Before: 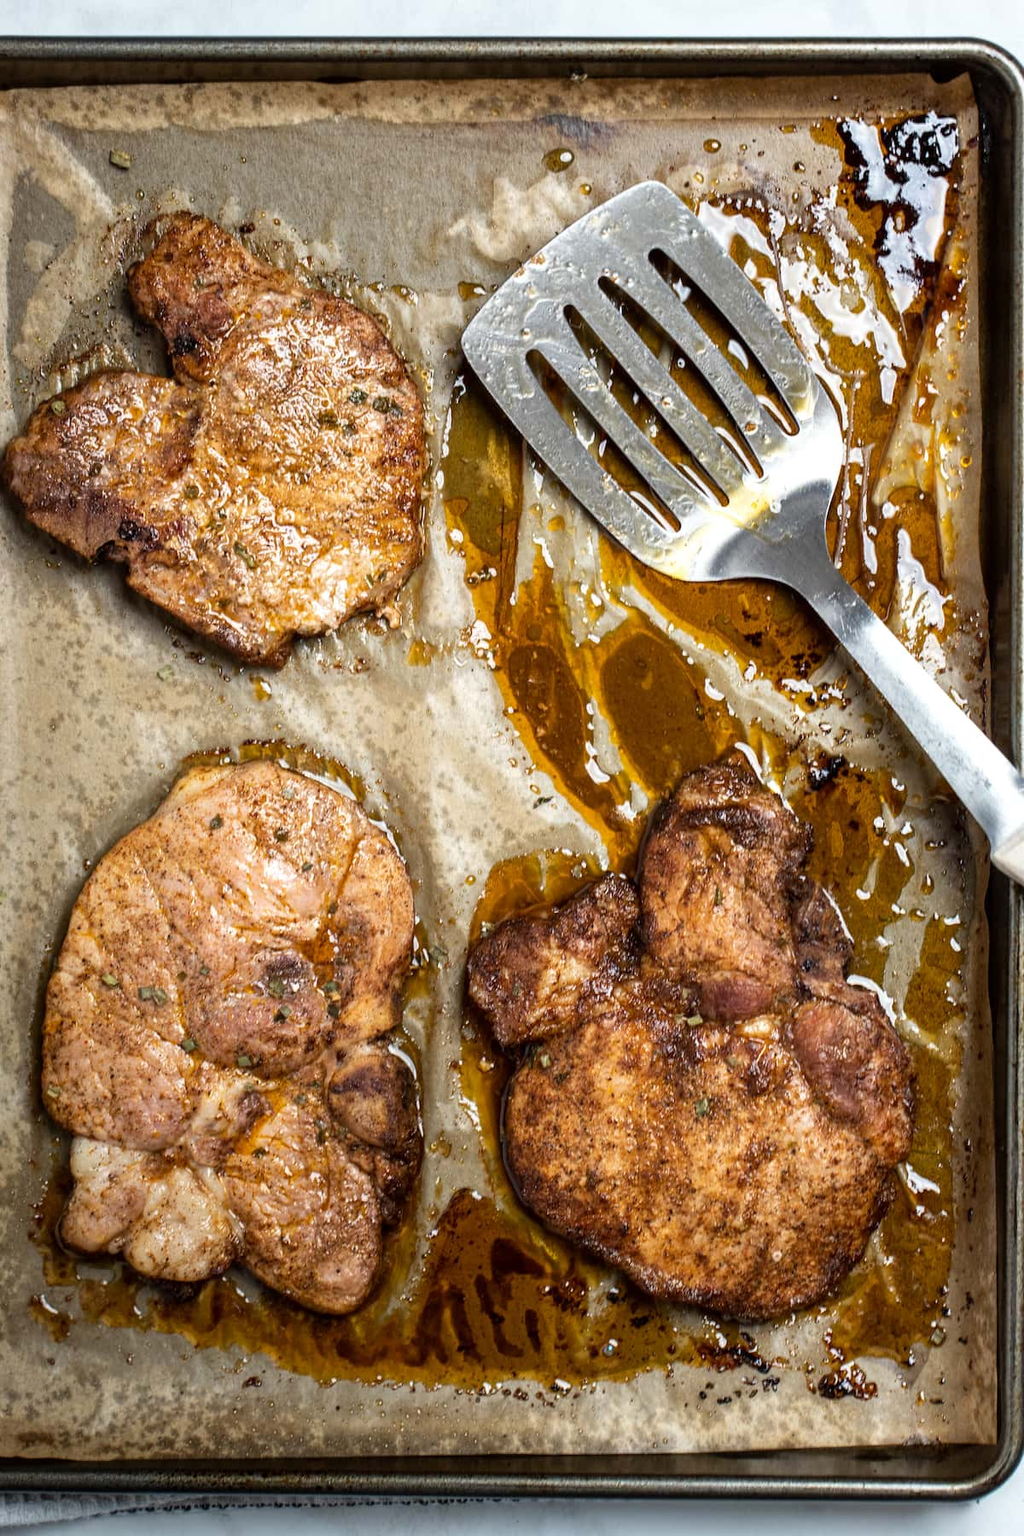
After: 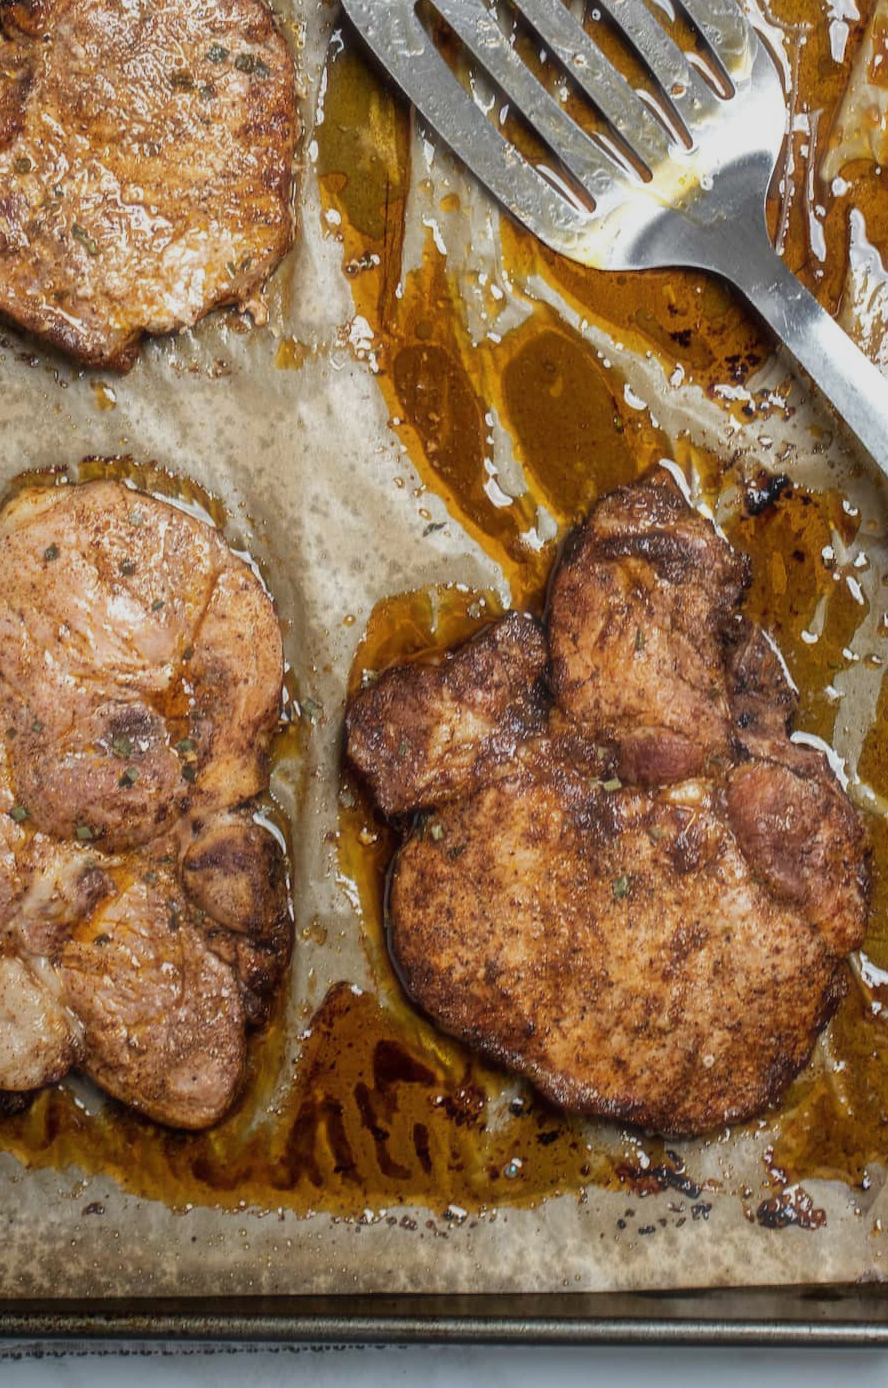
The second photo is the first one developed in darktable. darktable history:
crop: left 16.871%, top 22.857%, right 9.116%
tone equalizer: -8 EV 0.25 EV, -7 EV 0.417 EV, -6 EV 0.417 EV, -5 EV 0.25 EV, -3 EV -0.25 EV, -2 EV -0.417 EV, -1 EV -0.417 EV, +0 EV -0.25 EV, edges refinement/feathering 500, mask exposure compensation -1.57 EV, preserve details guided filter
haze removal: strength -0.1, adaptive false
